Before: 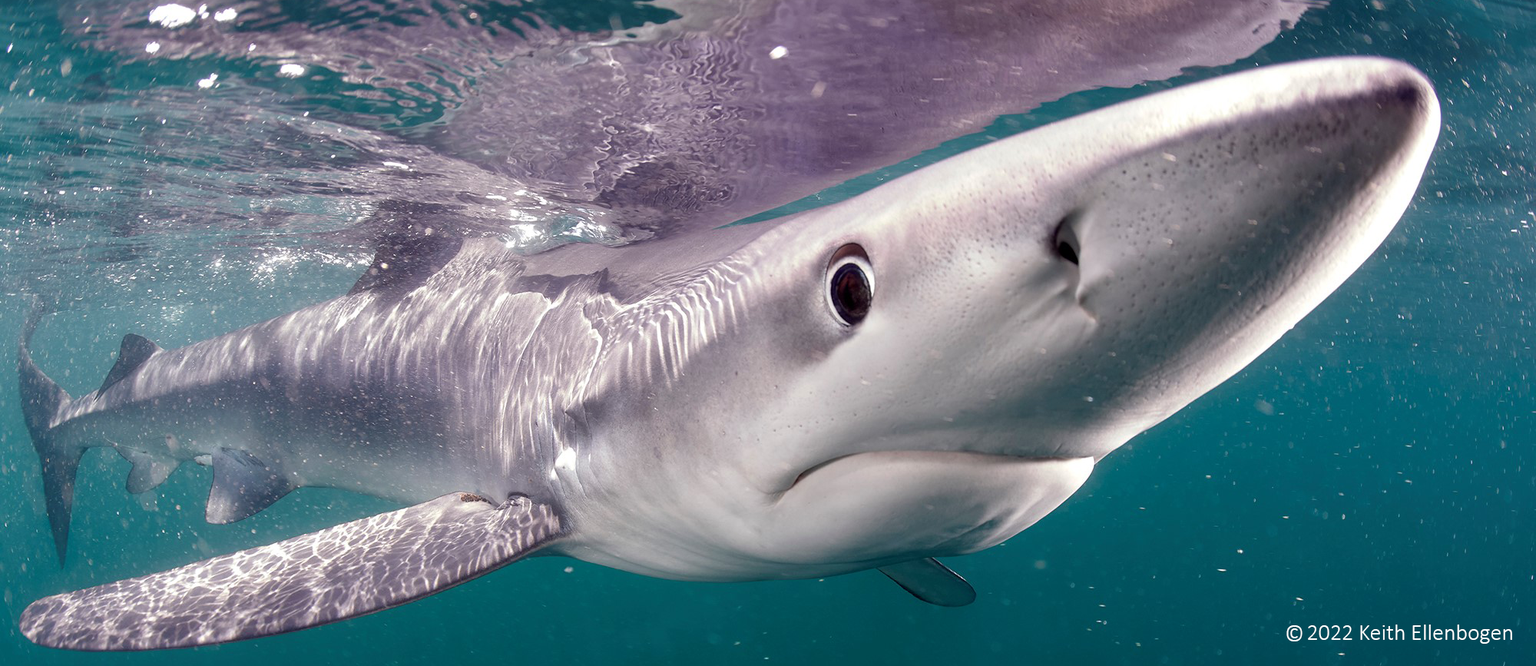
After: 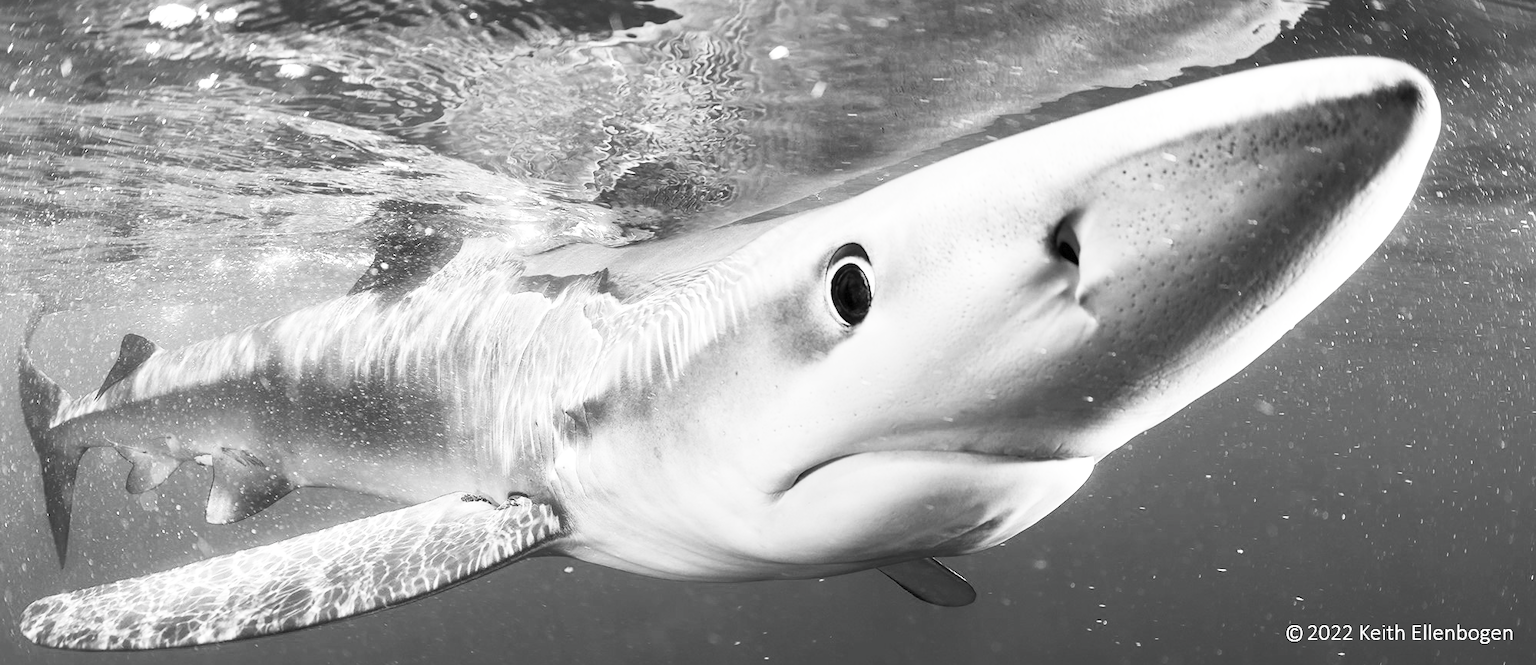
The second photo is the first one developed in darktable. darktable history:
contrast brightness saturation: contrast 0.524, brightness 0.453, saturation -0.986
